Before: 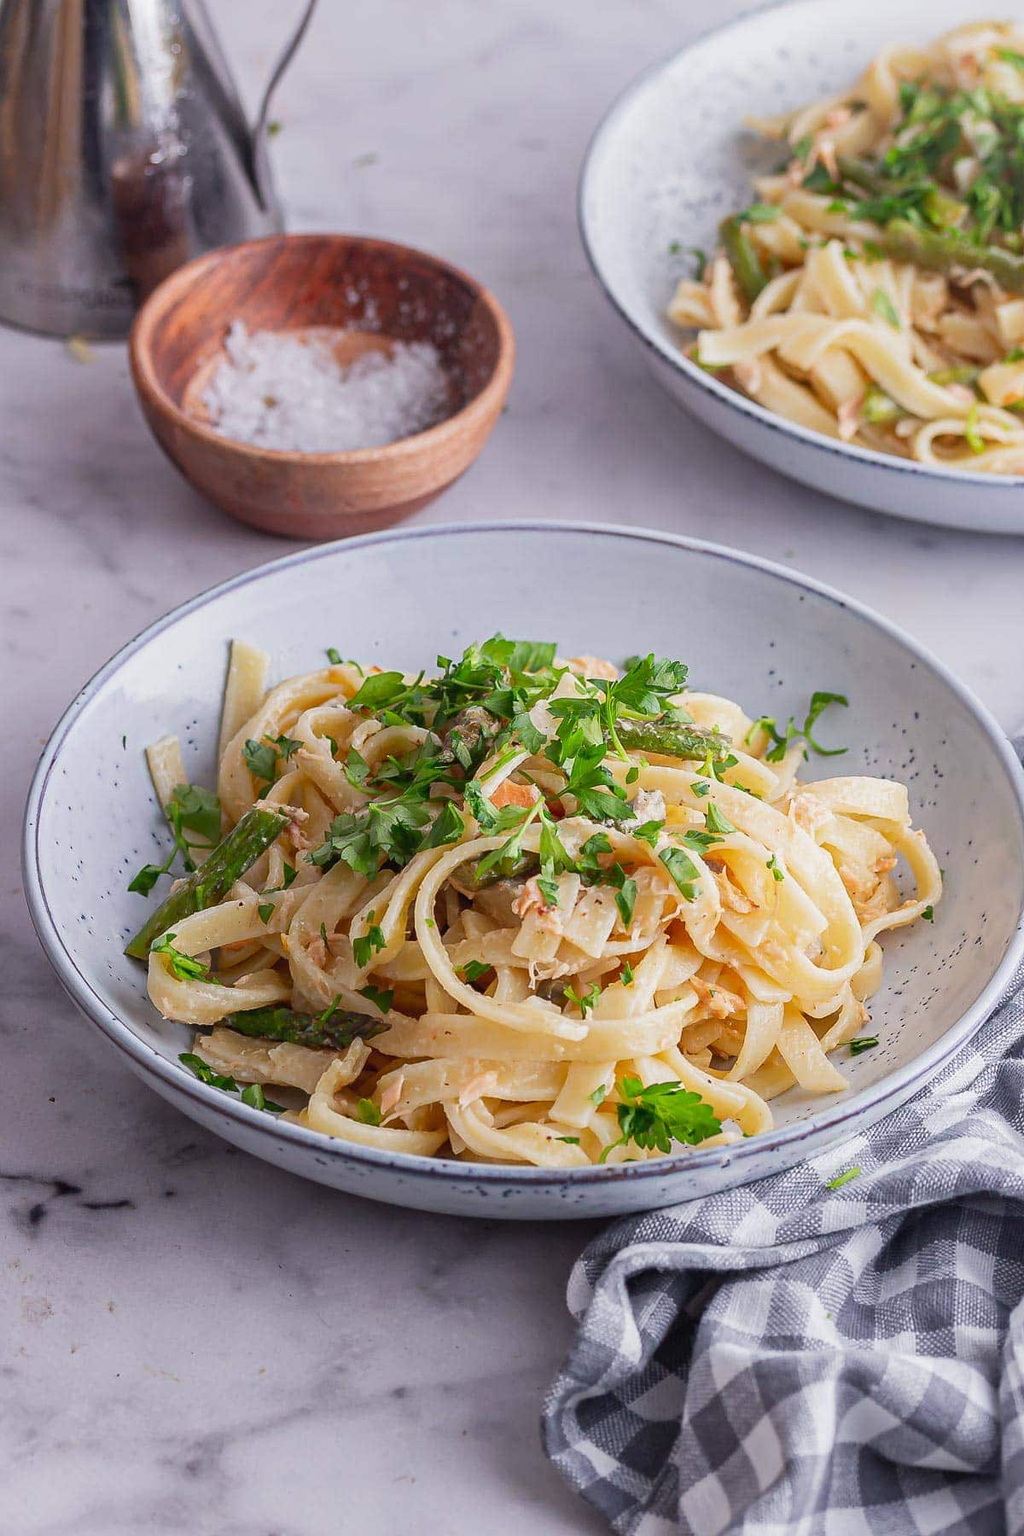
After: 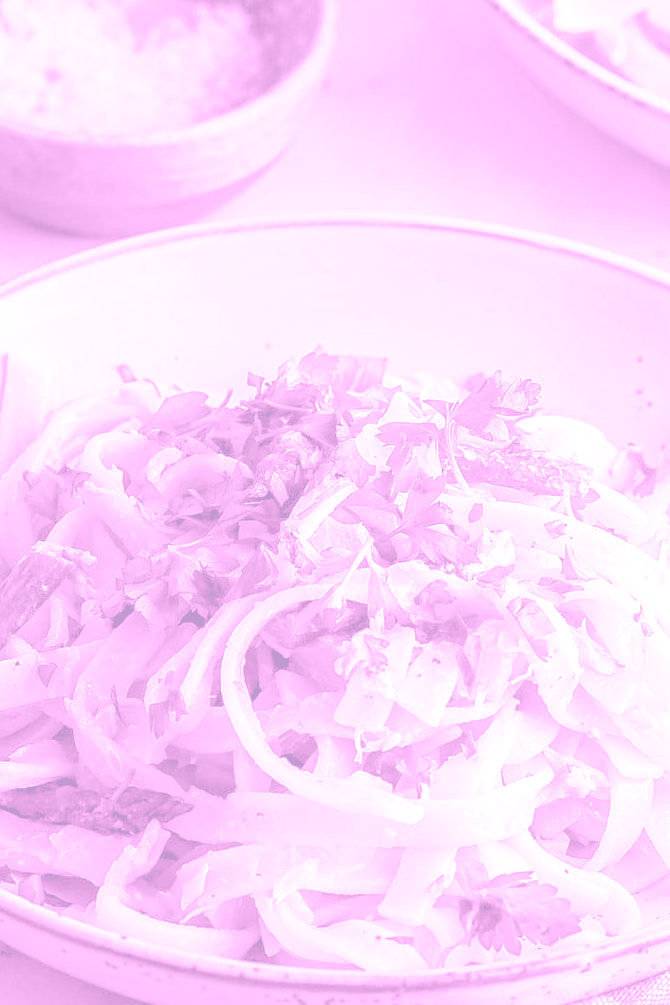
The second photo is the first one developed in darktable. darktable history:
white balance: emerald 1
crop and rotate: left 22.13%, top 22.054%, right 22.026%, bottom 22.102%
split-toning: shadows › hue 212.4°, balance -70
colorize: hue 331.2°, saturation 75%, source mix 30.28%, lightness 70.52%, version 1
rgb levels: levels [[0.013, 0.434, 0.89], [0, 0.5, 1], [0, 0.5, 1]]
exposure: exposure 0.556 EV, compensate highlight preservation false
